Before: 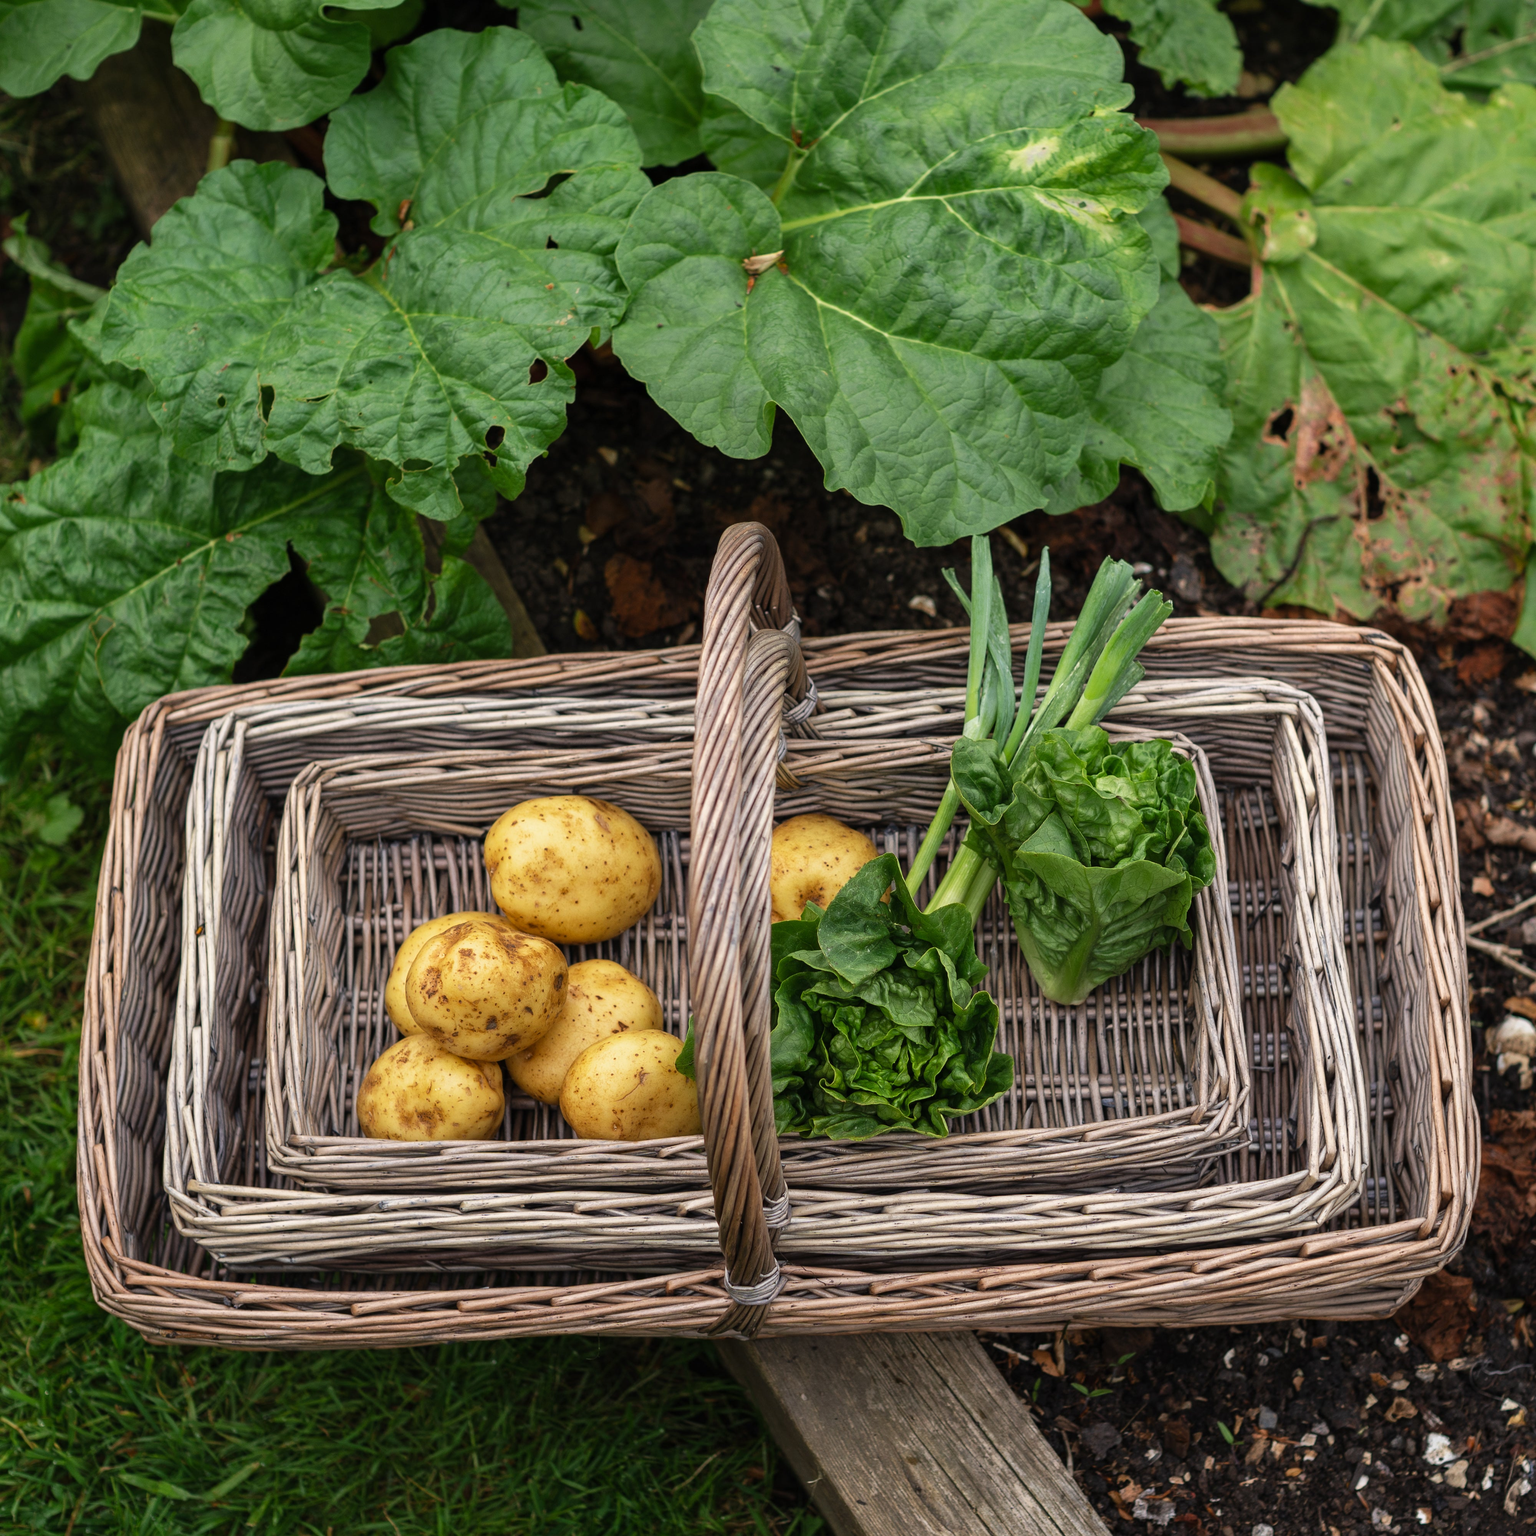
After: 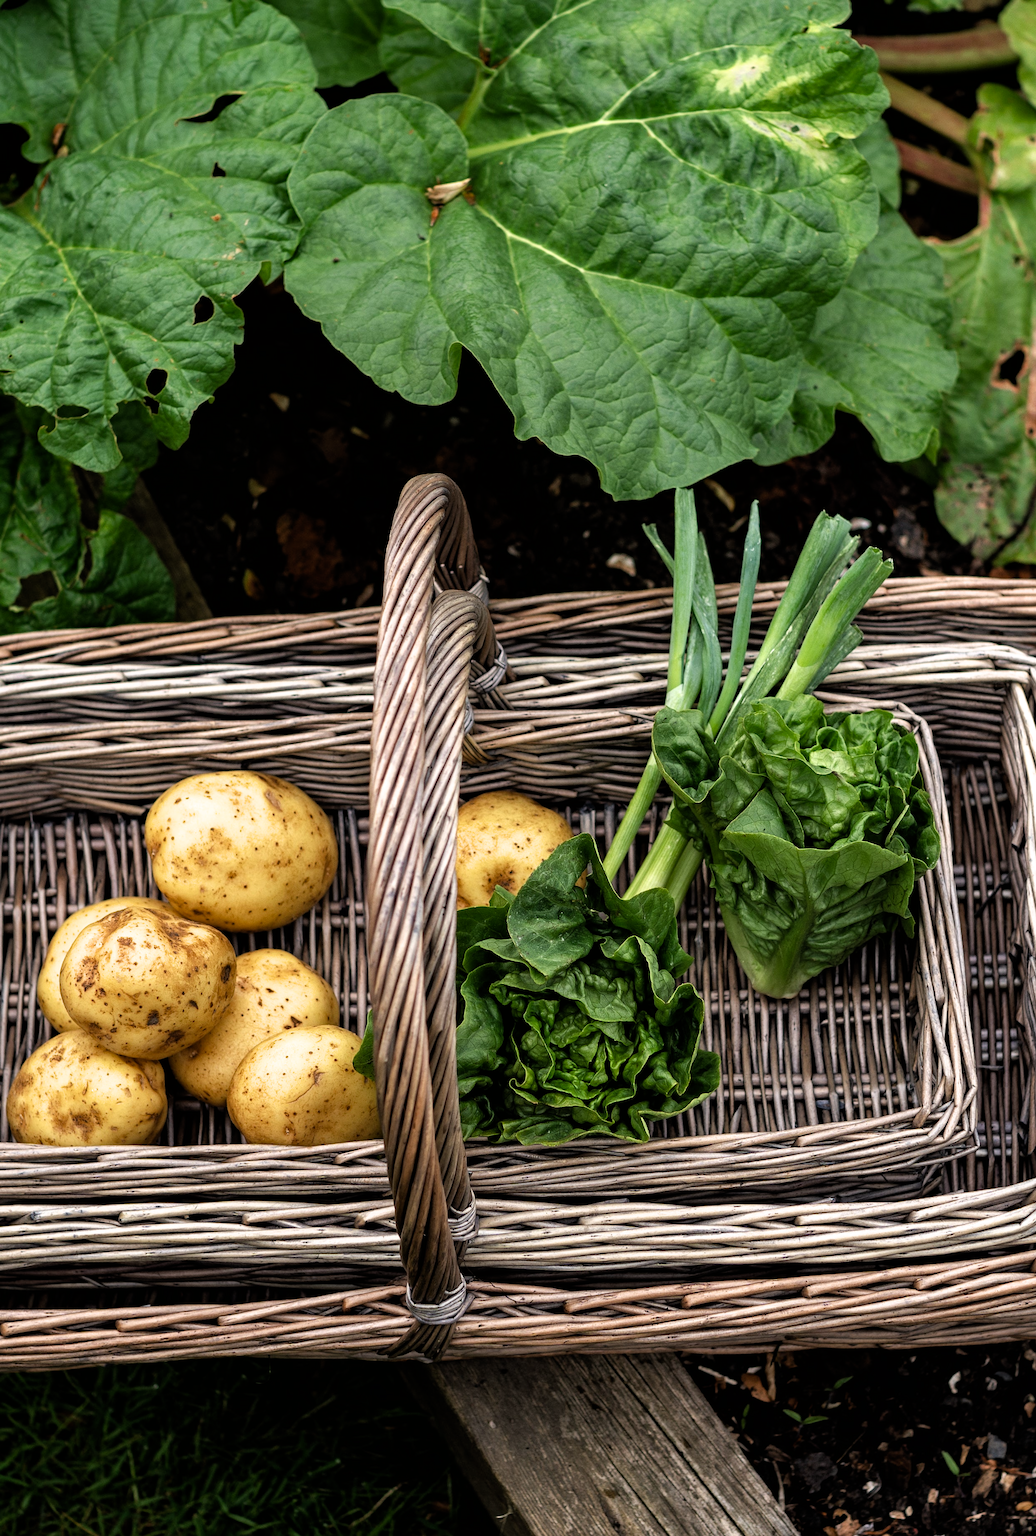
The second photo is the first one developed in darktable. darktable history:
haze removal: adaptive false
crop and rotate: left 22.857%, top 5.645%, right 15.025%, bottom 2.311%
filmic rgb: black relative exposure -8.22 EV, white relative exposure 2.2 EV, threshold 5.96 EV, target white luminance 99.955%, hardness 7.08, latitude 75.05%, contrast 1.316, highlights saturation mix -2.2%, shadows ↔ highlights balance 30.87%, preserve chrominance max RGB, enable highlight reconstruction true
